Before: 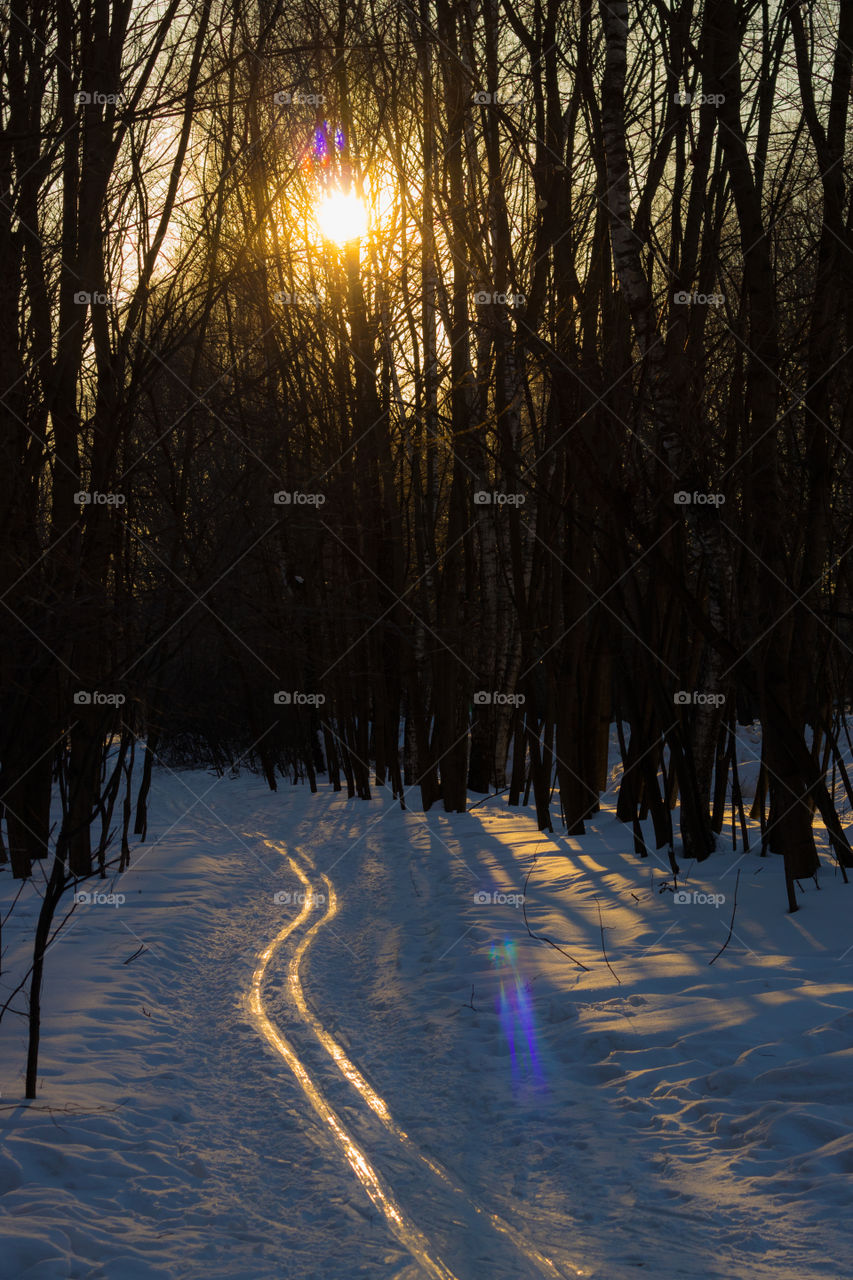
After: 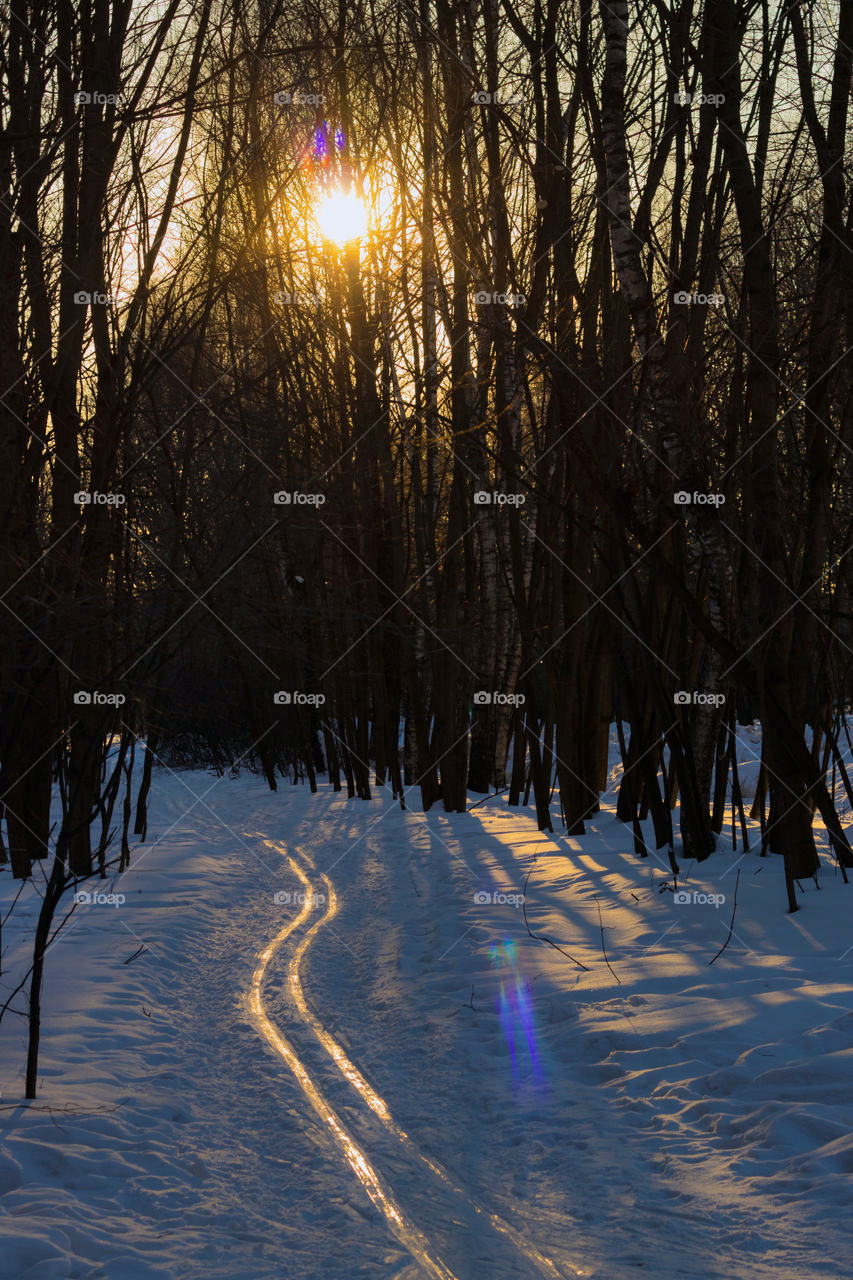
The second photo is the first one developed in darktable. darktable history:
color correction: highlights a* -0.123, highlights b* -5.45, shadows a* -0.148, shadows b* -0.122
shadows and highlights: white point adjustment -3.51, highlights -63.43, soften with gaussian
